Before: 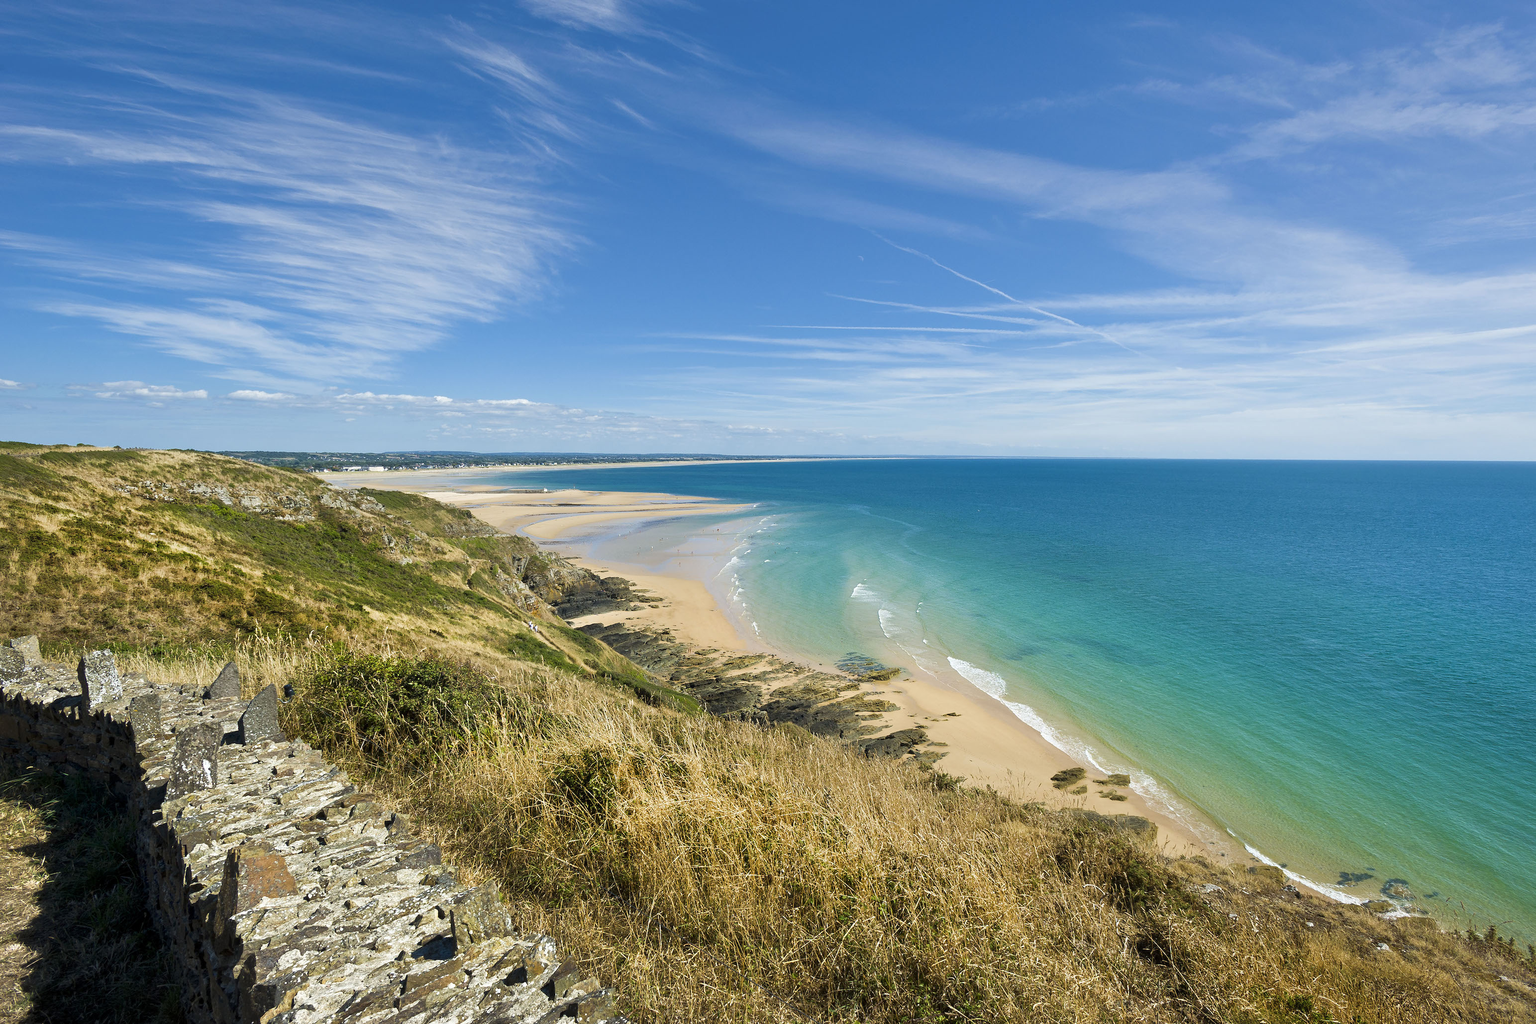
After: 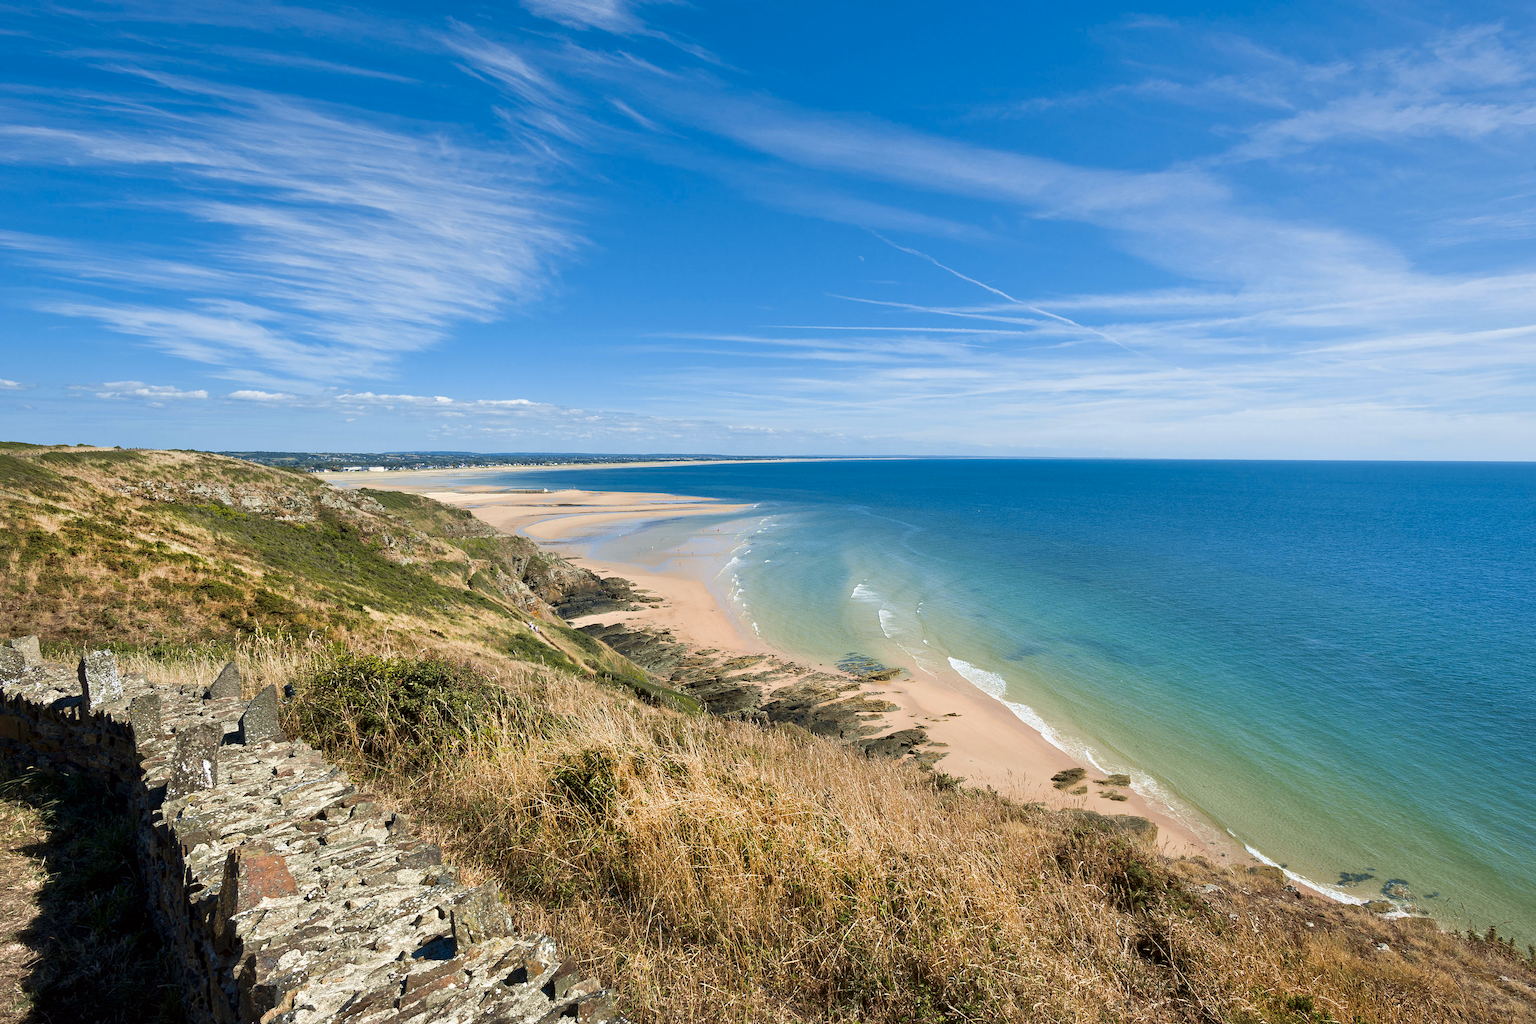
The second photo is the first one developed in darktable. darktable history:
tone curve: curves: ch1 [(0, 0) (0.214, 0.291) (0.372, 0.44) (0.463, 0.476) (0.498, 0.502) (0.521, 0.531) (1, 1)]; ch2 [(0, 0) (0.456, 0.447) (0.5, 0.5) (0.547, 0.557) (0.592, 0.57) (0.631, 0.602) (1, 1)], color space Lab, independent channels, preserve colors none
